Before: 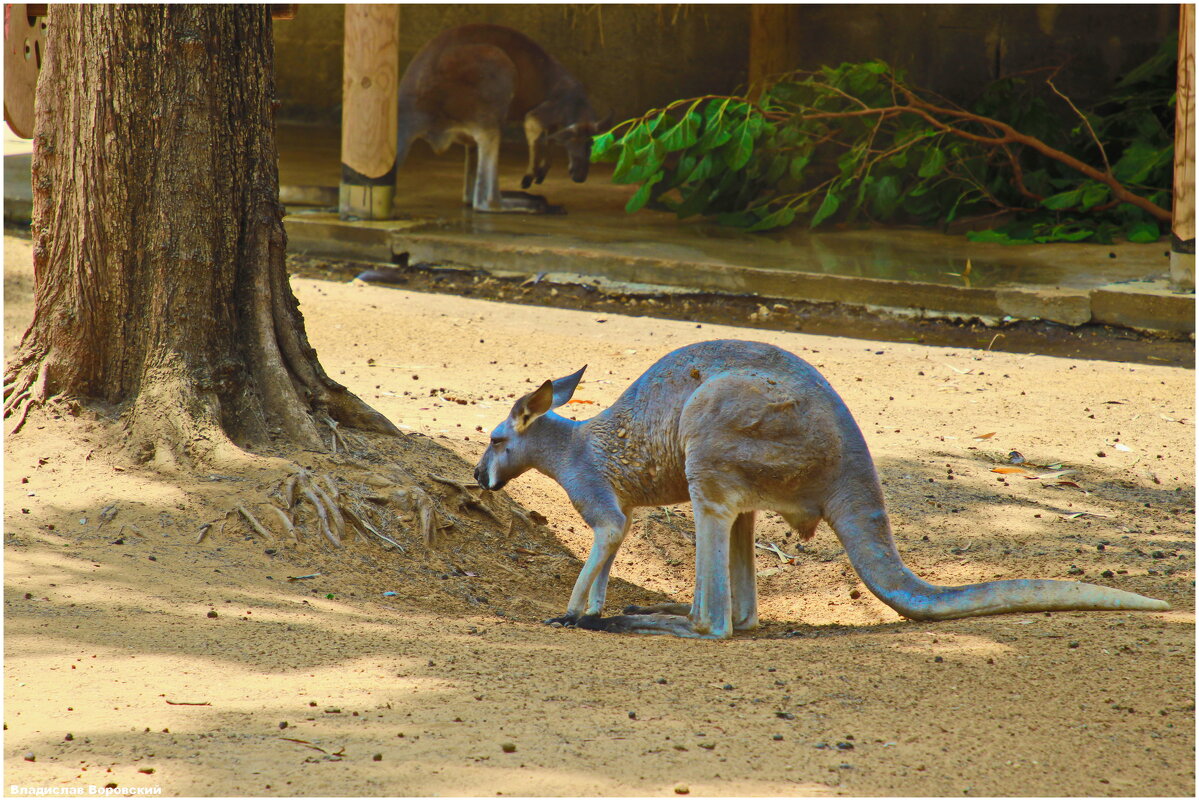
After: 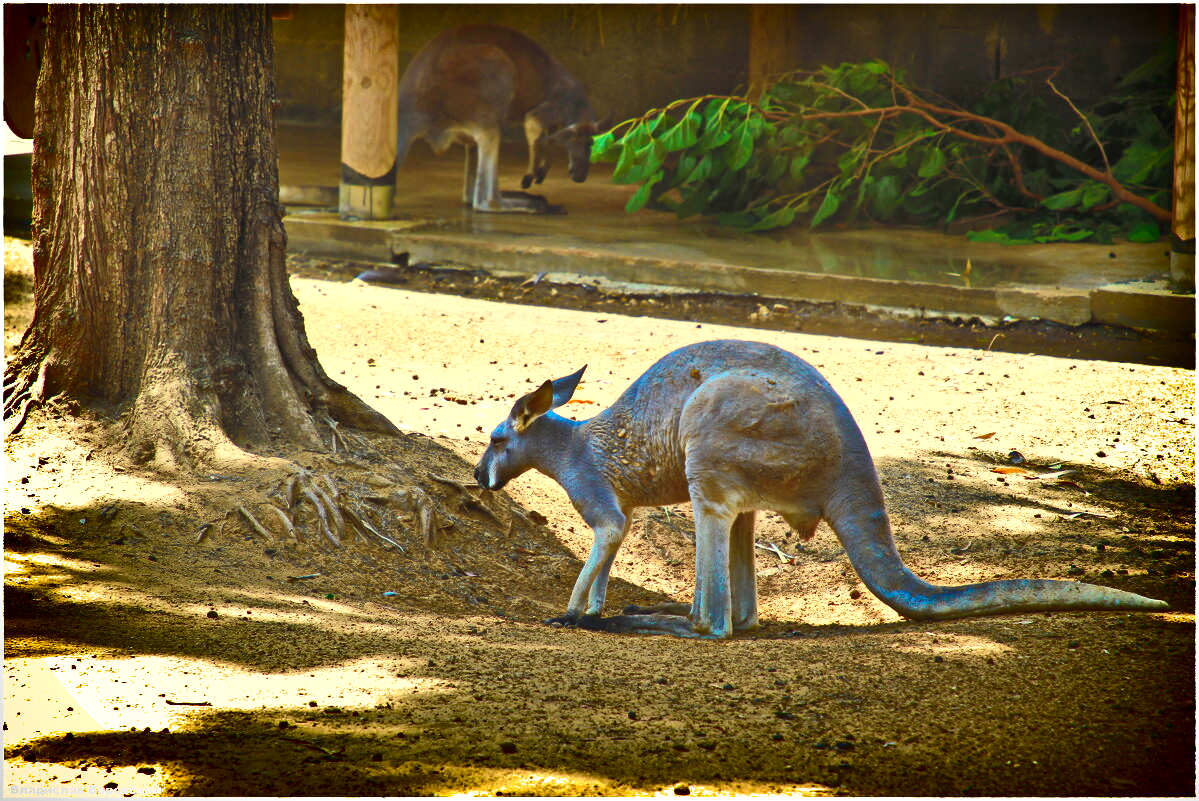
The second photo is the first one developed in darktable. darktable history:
exposure: exposure 0.609 EV, compensate highlight preservation false
shadows and highlights: shadows 20.85, highlights -82.21, highlights color adjustment 52.26%, soften with gaussian
